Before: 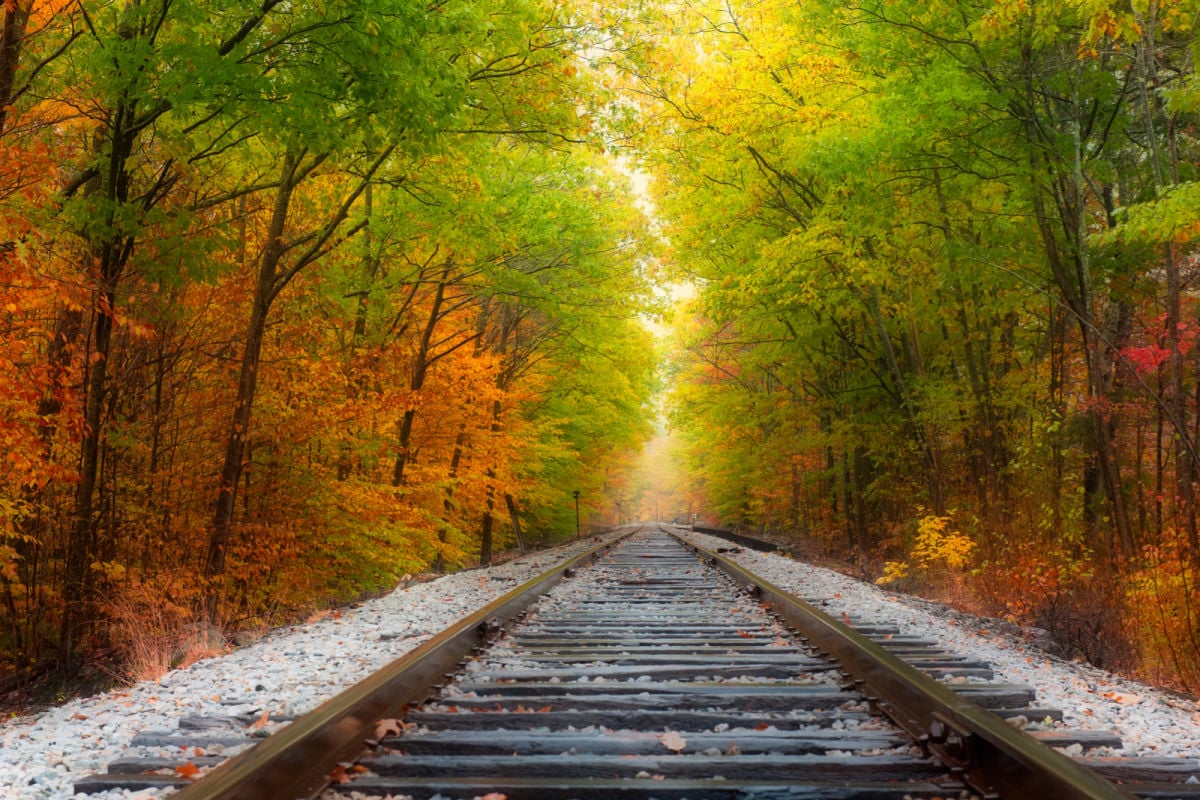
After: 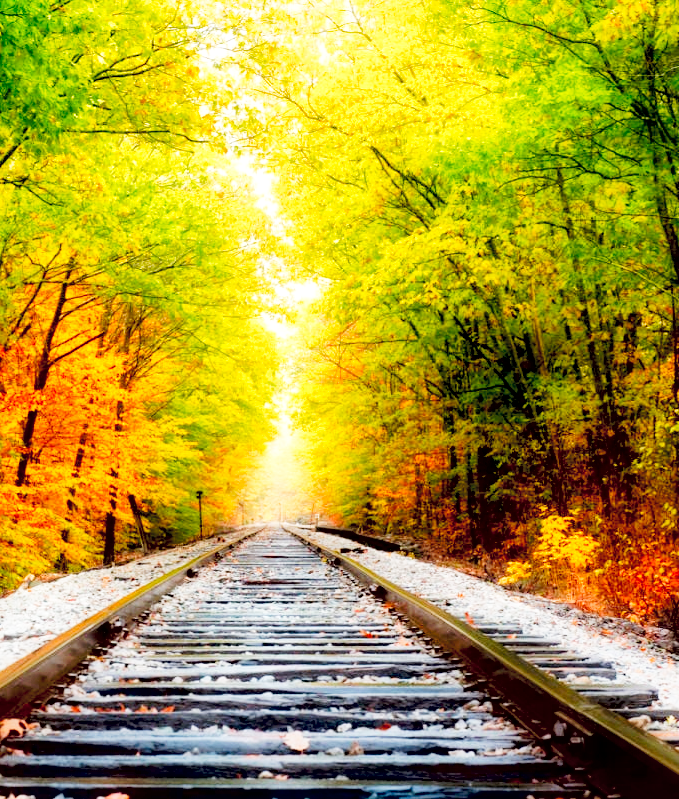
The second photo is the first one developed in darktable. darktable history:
exposure: black level correction 0.025, exposure 0.182 EV, compensate highlight preservation false
global tonemap: drago (1, 100), detail 1
shadows and highlights: shadows 25, highlights -25
crop: left 31.458%, top 0%, right 11.876%
rotate and perspective: automatic cropping original format, crop left 0, crop top 0
tone curve: curves: ch0 [(0, 0) (0.003, 0.003) (0.011, 0.013) (0.025, 0.028) (0.044, 0.05) (0.069, 0.078) (0.1, 0.113) (0.136, 0.153) (0.177, 0.2) (0.224, 0.271) (0.277, 0.374) (0.335, 0.47) (0.399, 0.574) (0.468, 0.688) (0.543, 0.79) (0.623, 0.859) (0.709, 0.919) (0.801, 0.957) (0.898, 0.978) (1, 1)], preserve colors none
contrast brightness saturation: saturation -0.05
